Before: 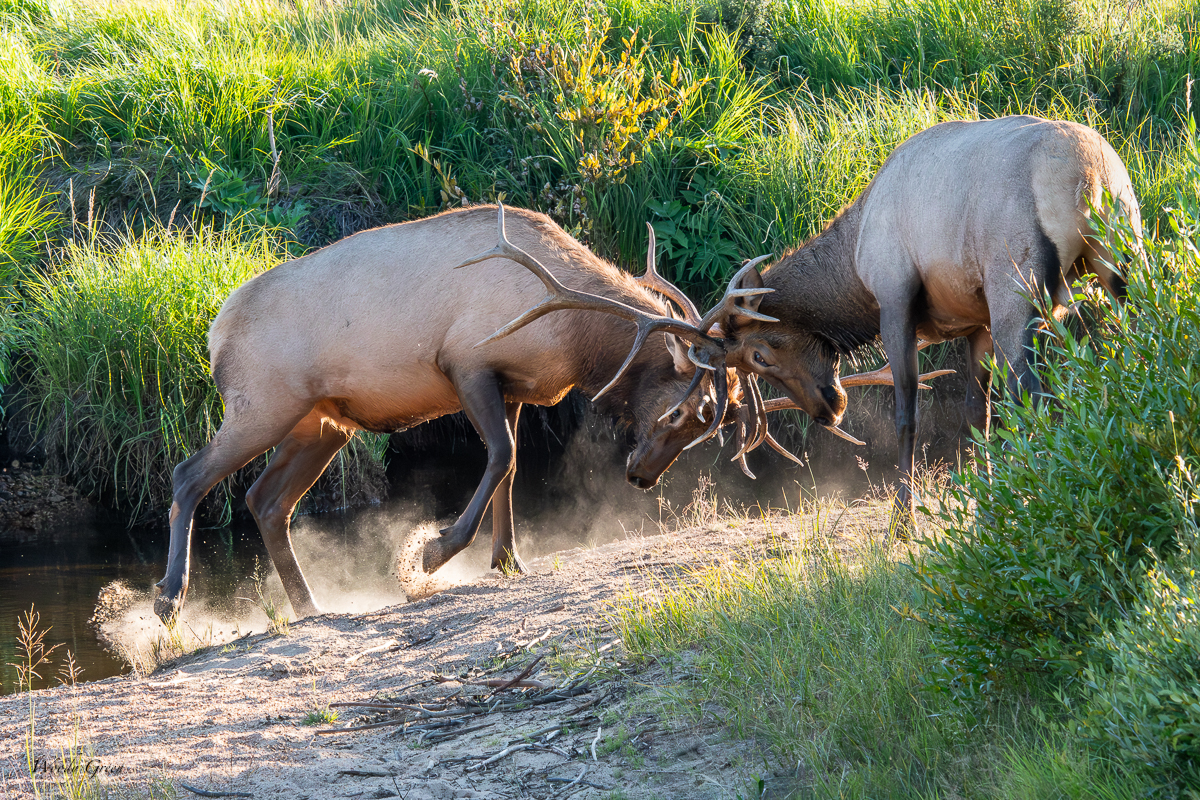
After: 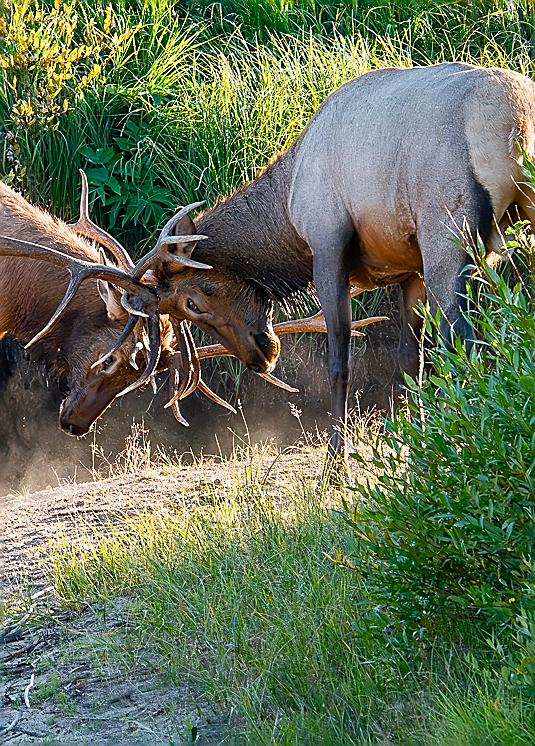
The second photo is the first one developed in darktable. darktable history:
sharpen: radius 1.407, amount 1.261, threshold 0.67
color balance rgb: power › hue 310.72°, perceptual saturation grading › global saturation 20%, perceptual saturation grading › highlights -25.877%, perceptual saturation grading › shadows 49.305%
crop: left 47.319%, top 6.634%, right 8.066%
